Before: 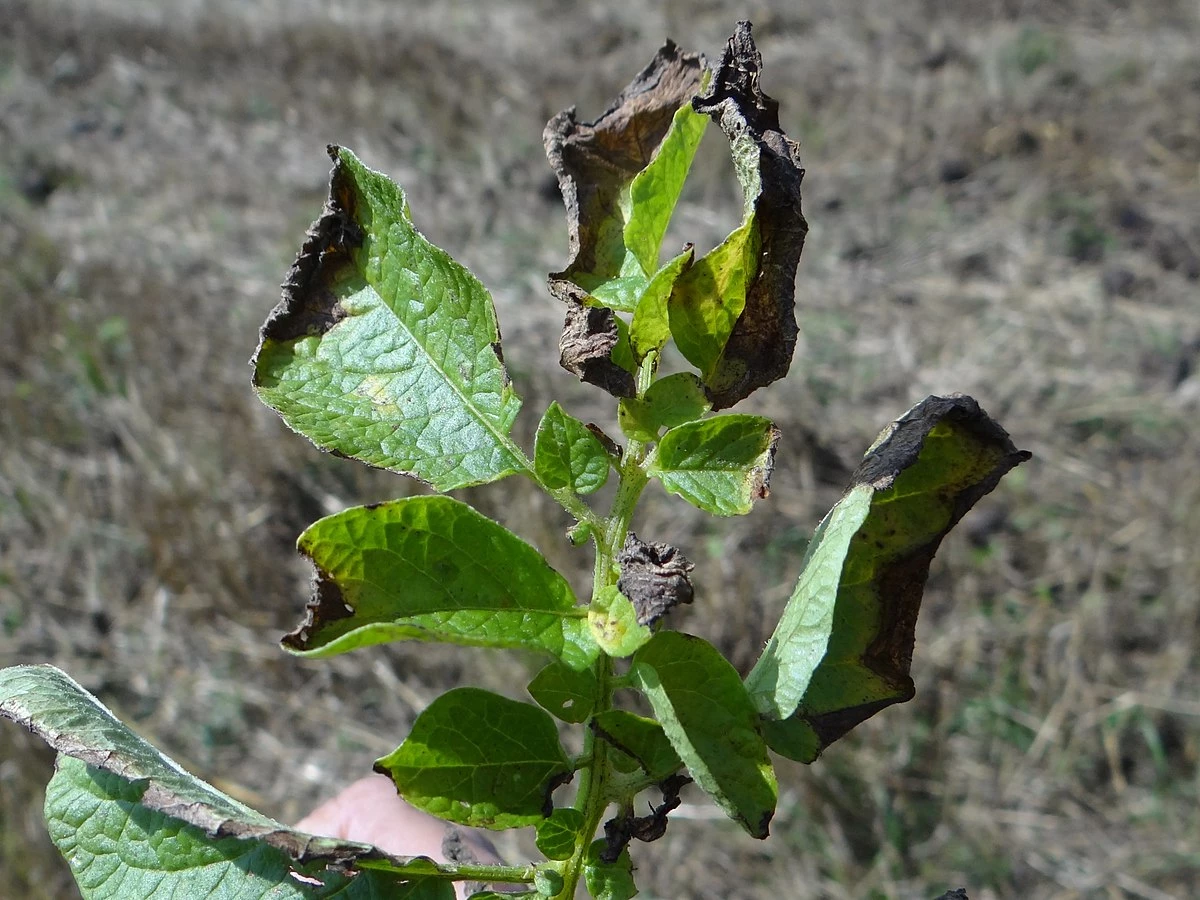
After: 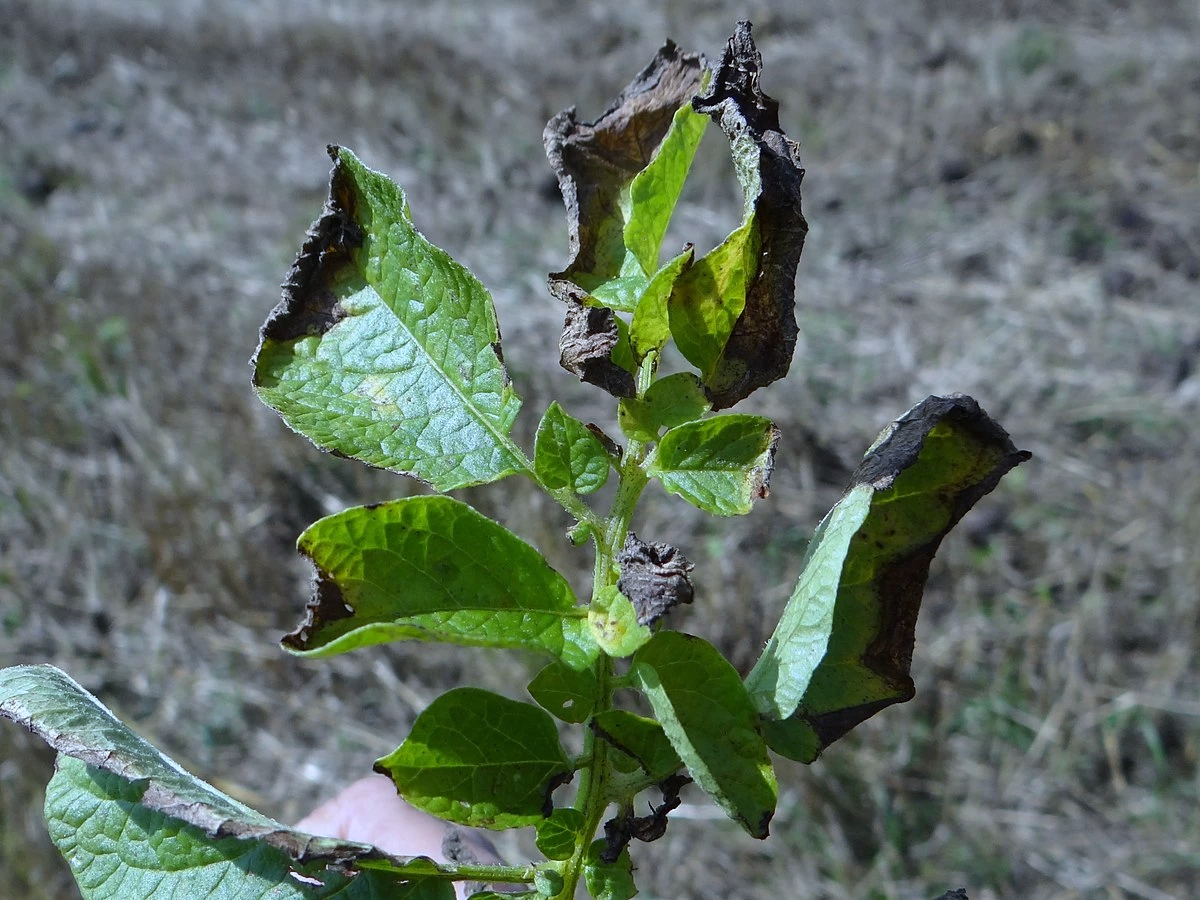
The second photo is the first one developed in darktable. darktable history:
exposure: exposure -0.064 EV, compensate highlight preservation false
white balance: red 0.931, blue 1.11
